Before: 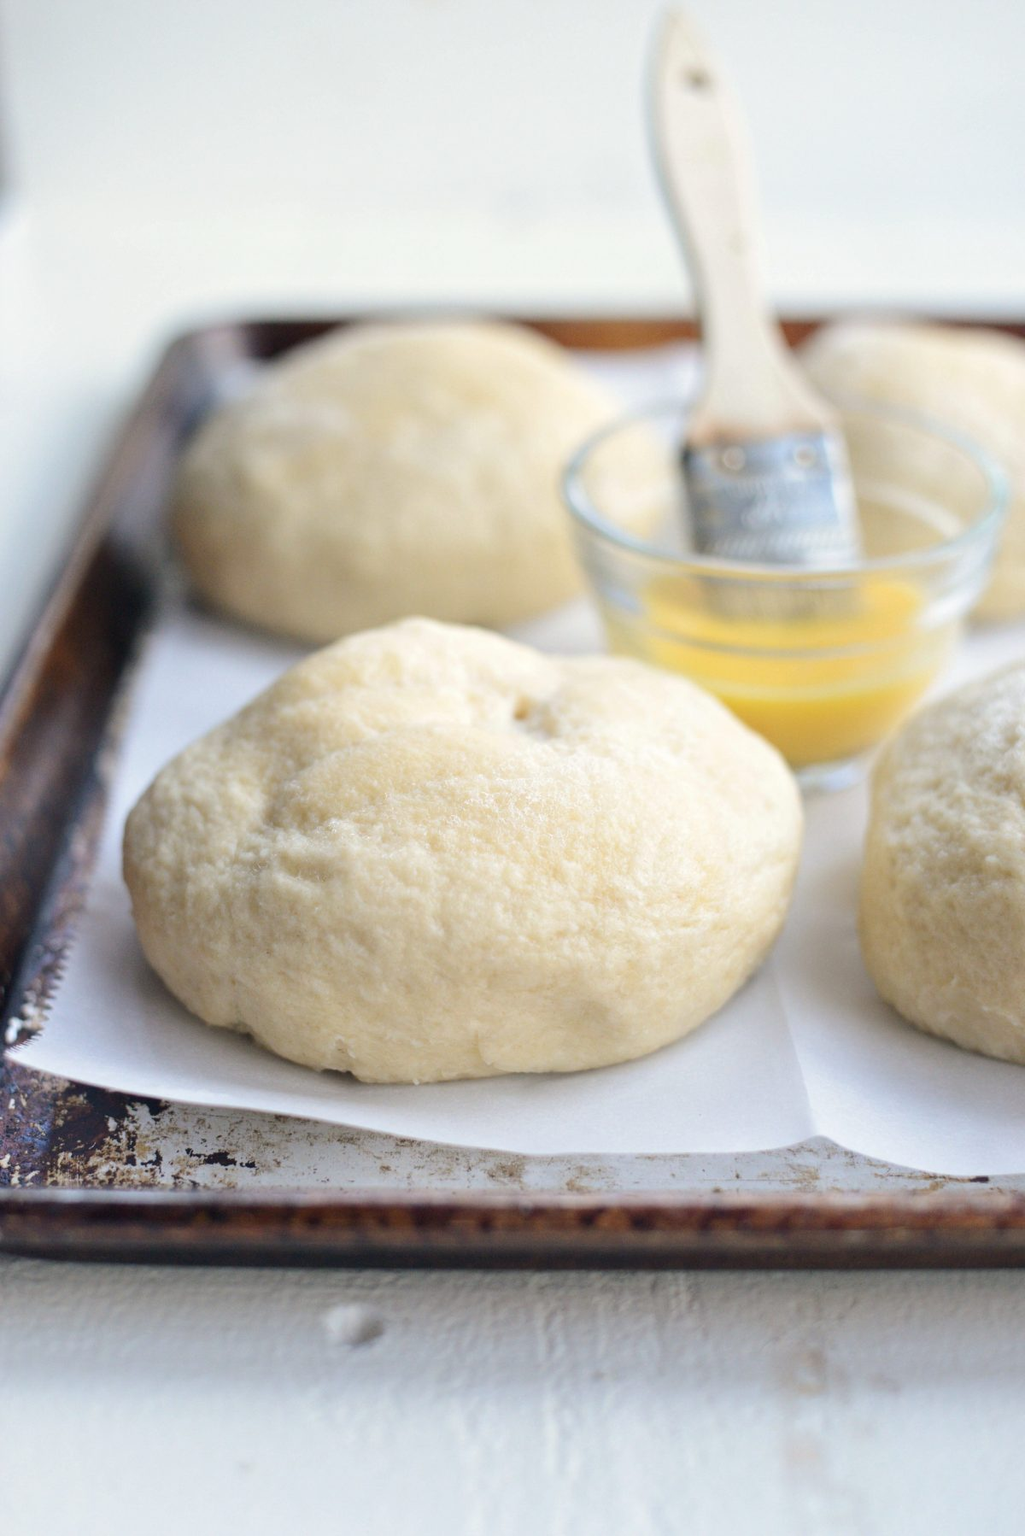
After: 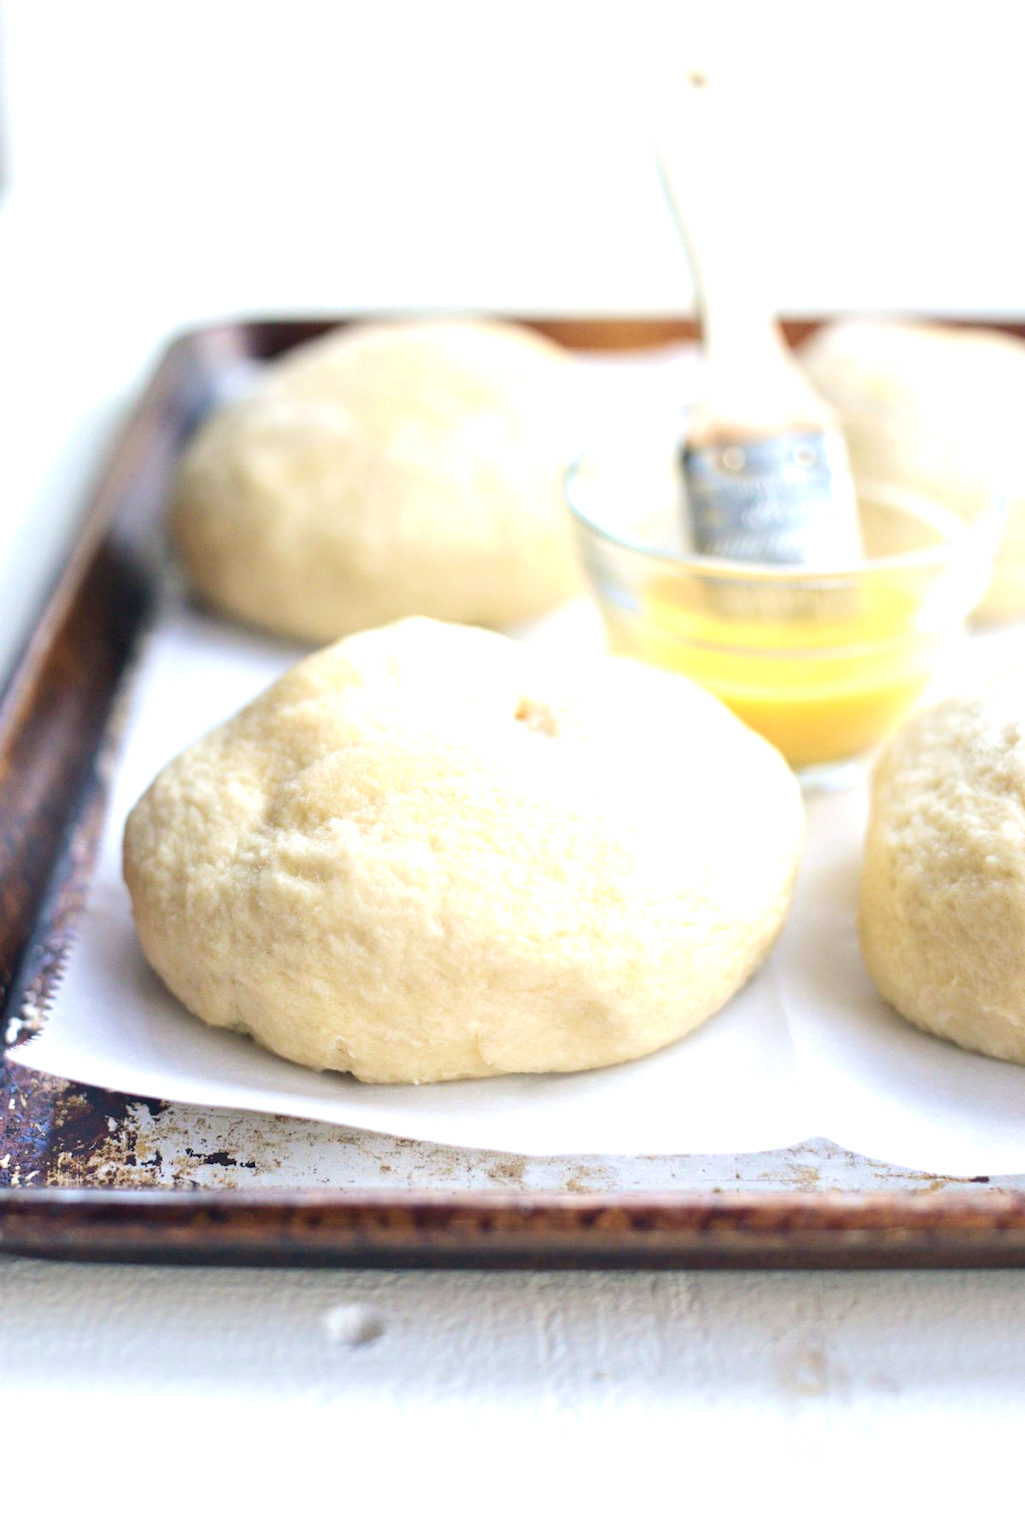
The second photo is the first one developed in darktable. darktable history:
velvia: strength 30%
exposure: black level correction 0, exposure 0.7 EV, compensate exposure bias true, compensate highlight preservation false
